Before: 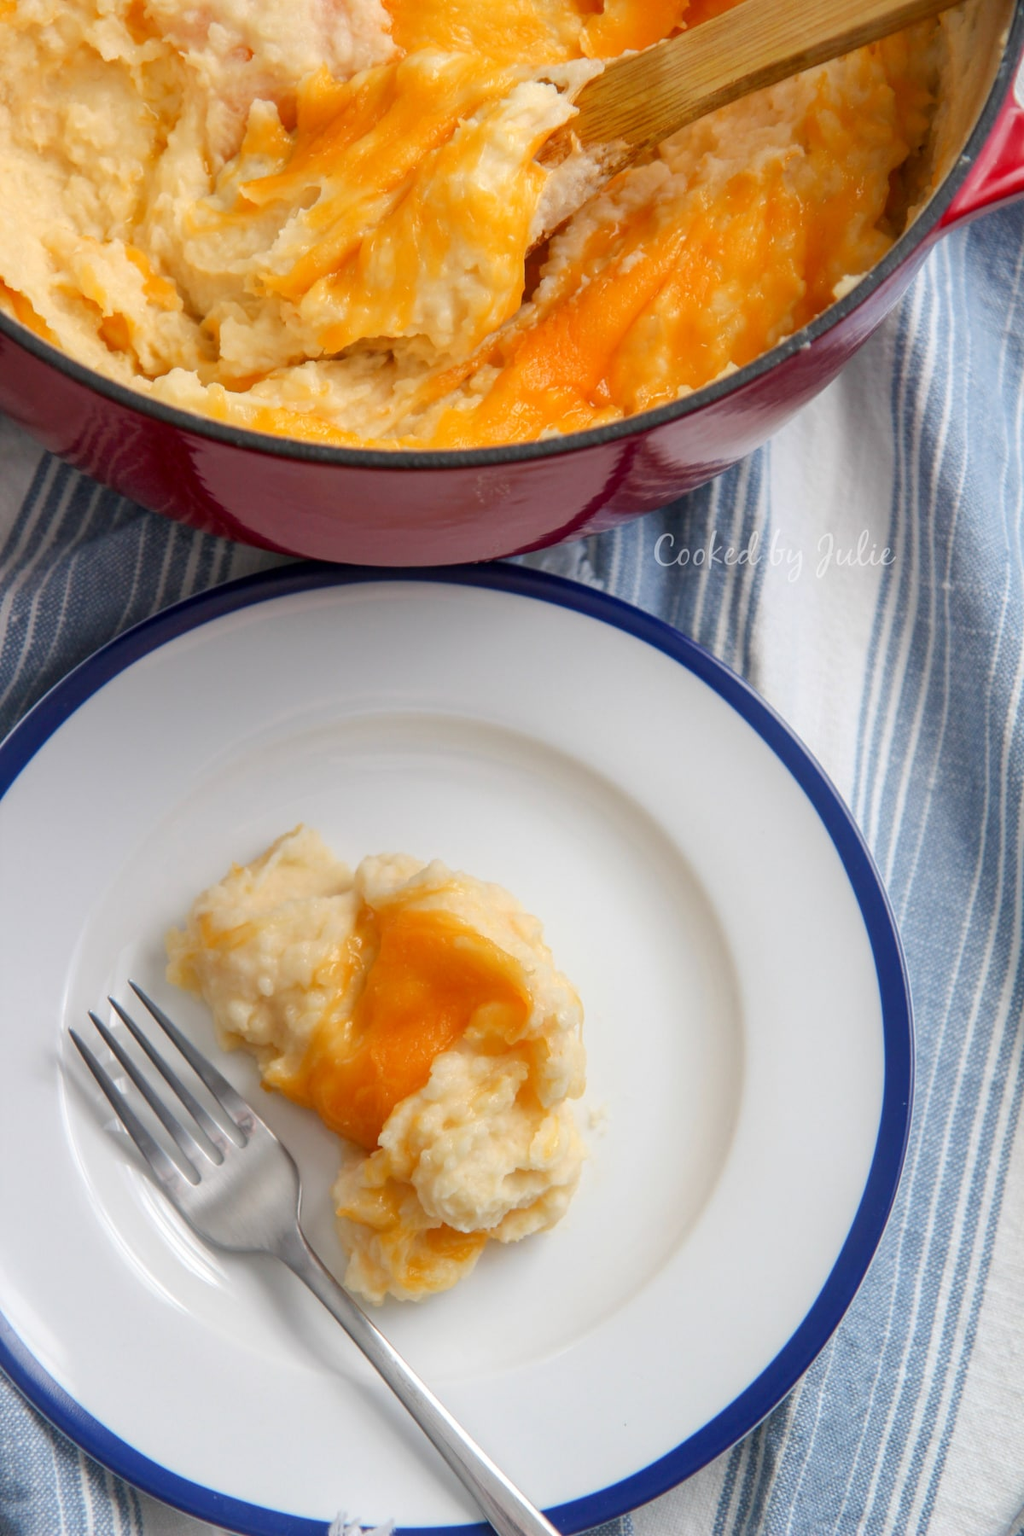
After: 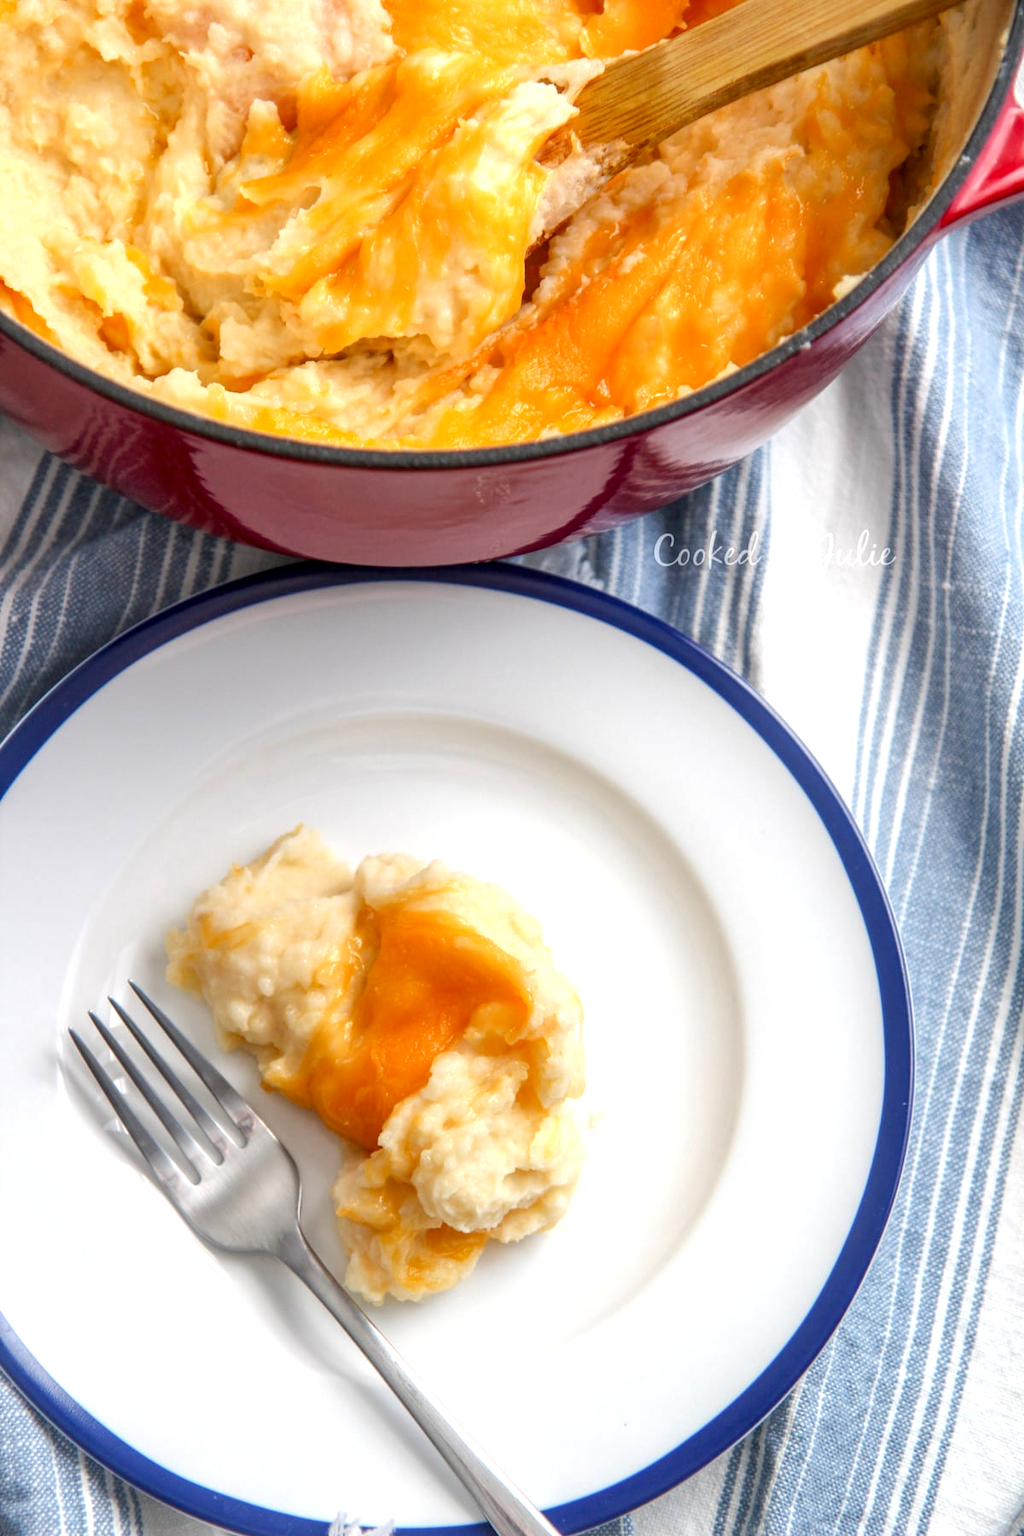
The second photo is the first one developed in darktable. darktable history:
local contrast: detail 130%
exposure: black level correction 0, exposure 0.499 EV, compensate exposure bias true, compensate highlight preservation false
